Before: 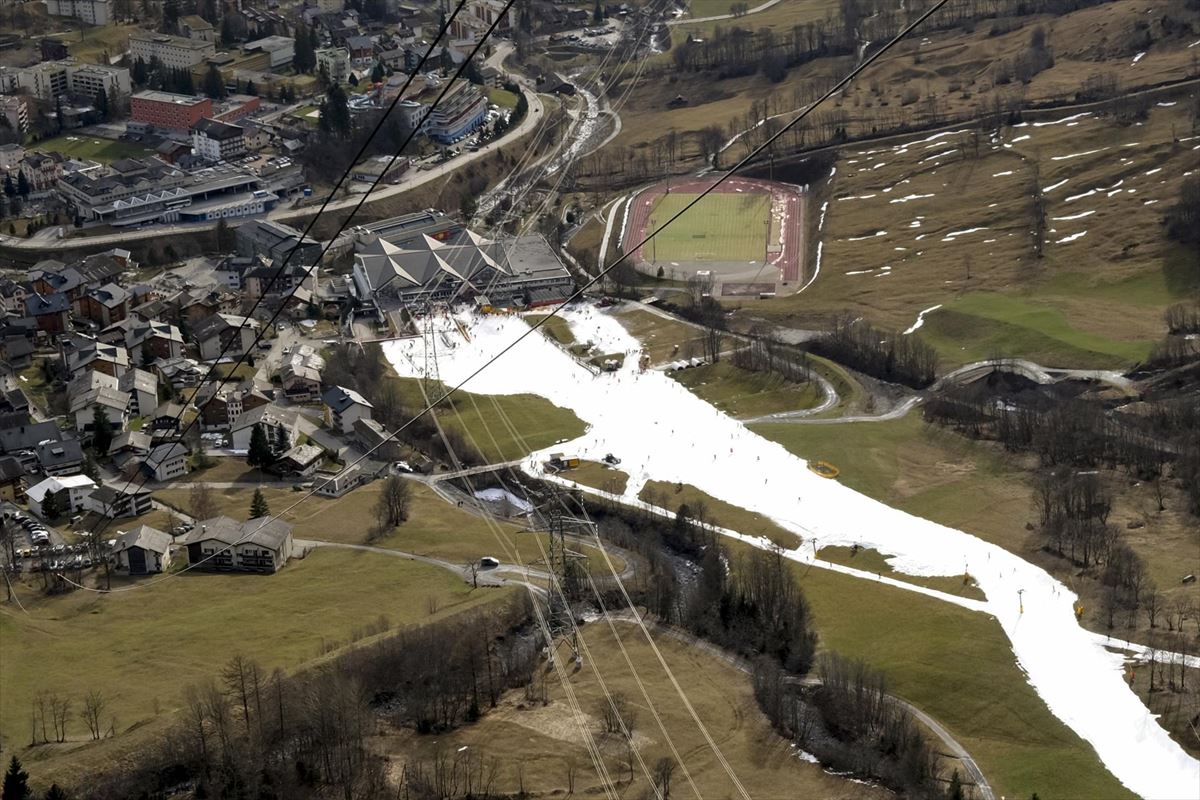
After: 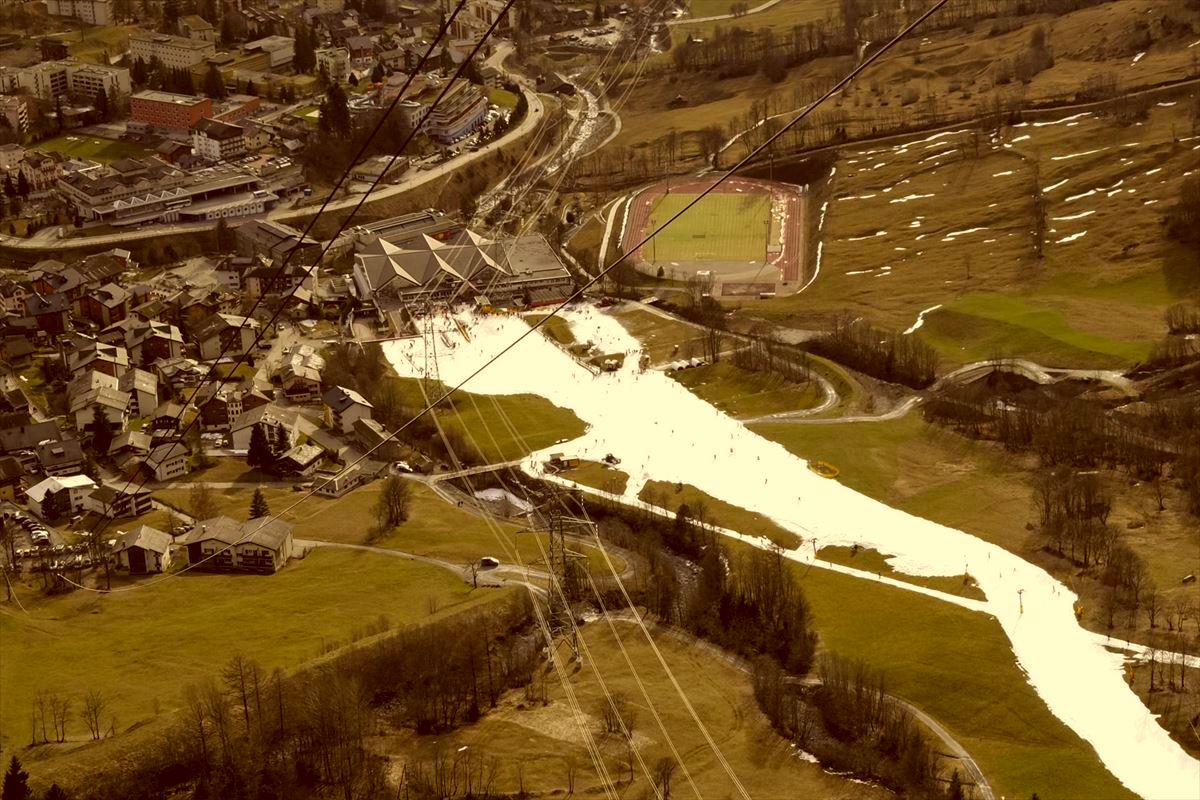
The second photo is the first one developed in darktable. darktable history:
color correction: highlights a* 1.21, highlights b* 24.78, shadows a* 15.93, shadows b* 24.54
